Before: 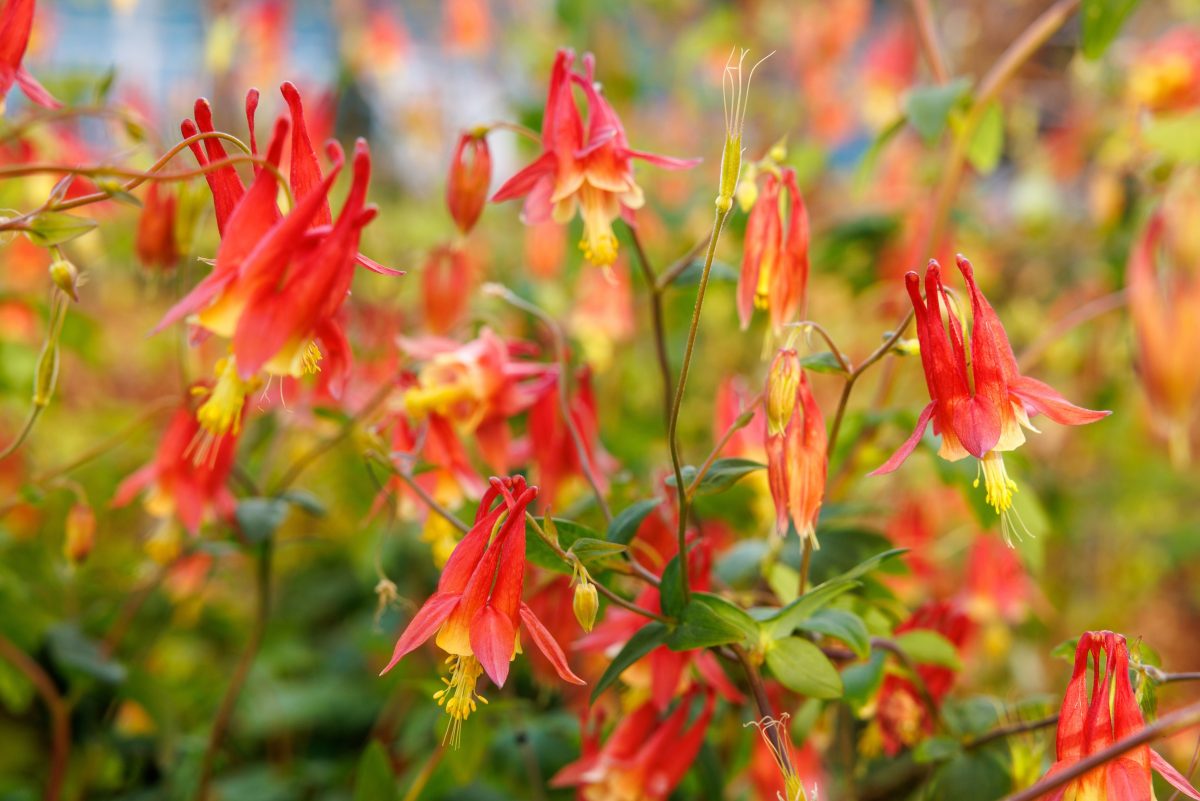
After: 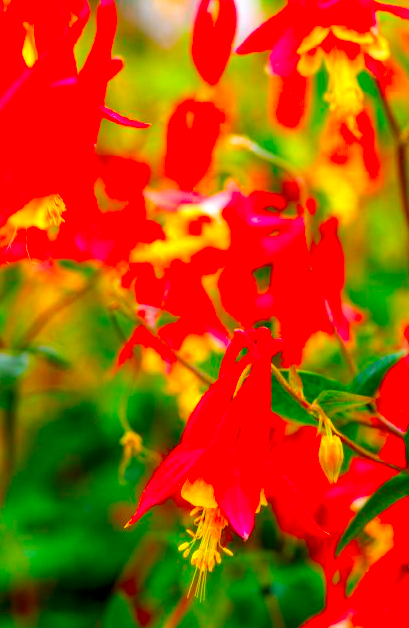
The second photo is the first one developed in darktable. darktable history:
crop and rotate: left 21.31%, top 18.594%, right 44.568%, bottom 2.964%
local contrast: detail 130%
levels: mode automatic, levels [0.029, 0.545, 0.971]
color correction: highlights b* 0.068, saturation 2.95
